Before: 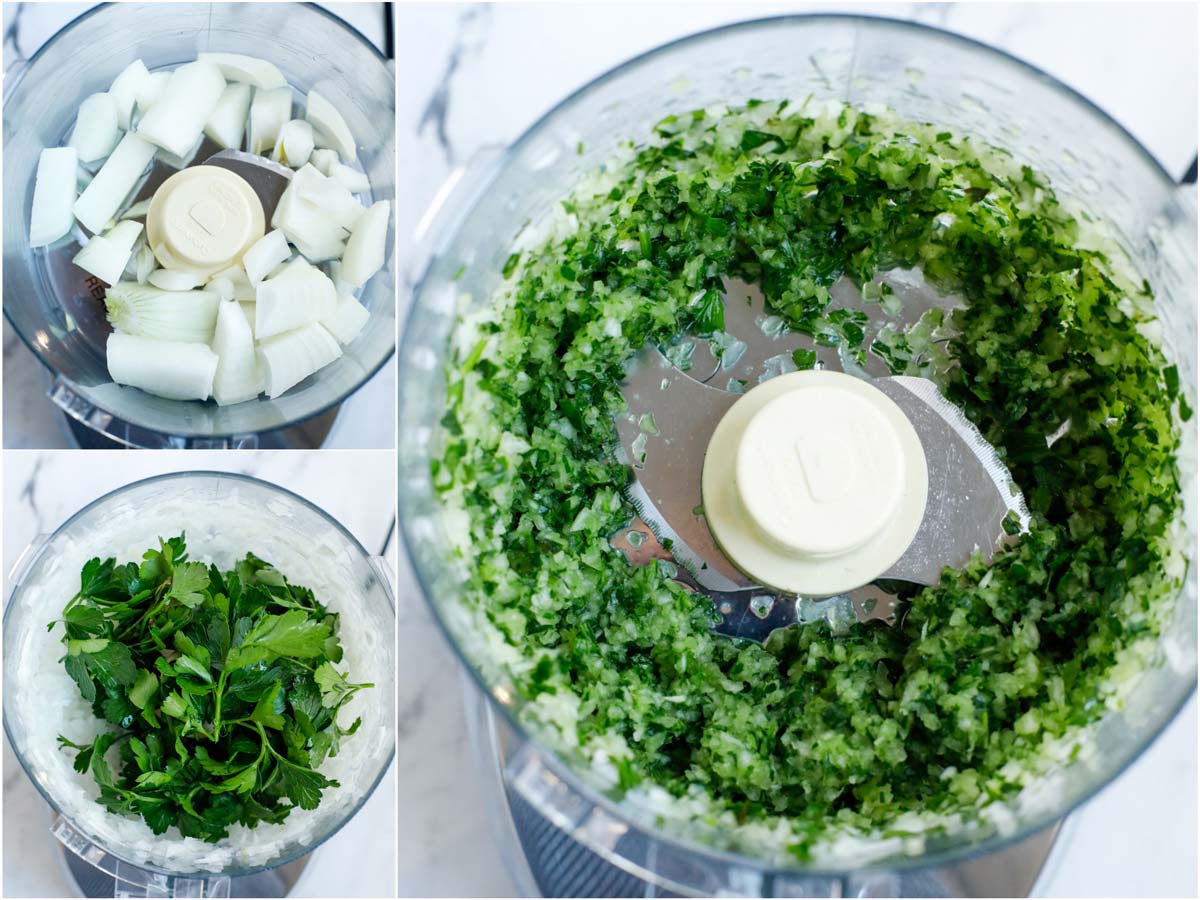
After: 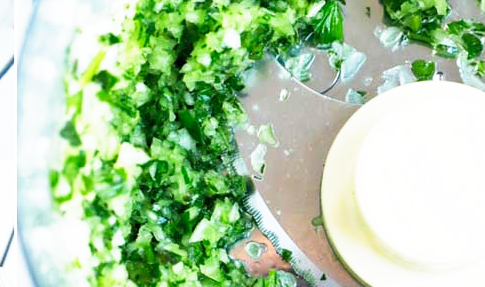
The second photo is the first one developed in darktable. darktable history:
crop: left 31.751%, top 32.172%, right 27.8%, bottom 35.83%
base curve: curves: ch0 [(0, 0) (0.495, 0.917) (1, 1)], preserve colors none
